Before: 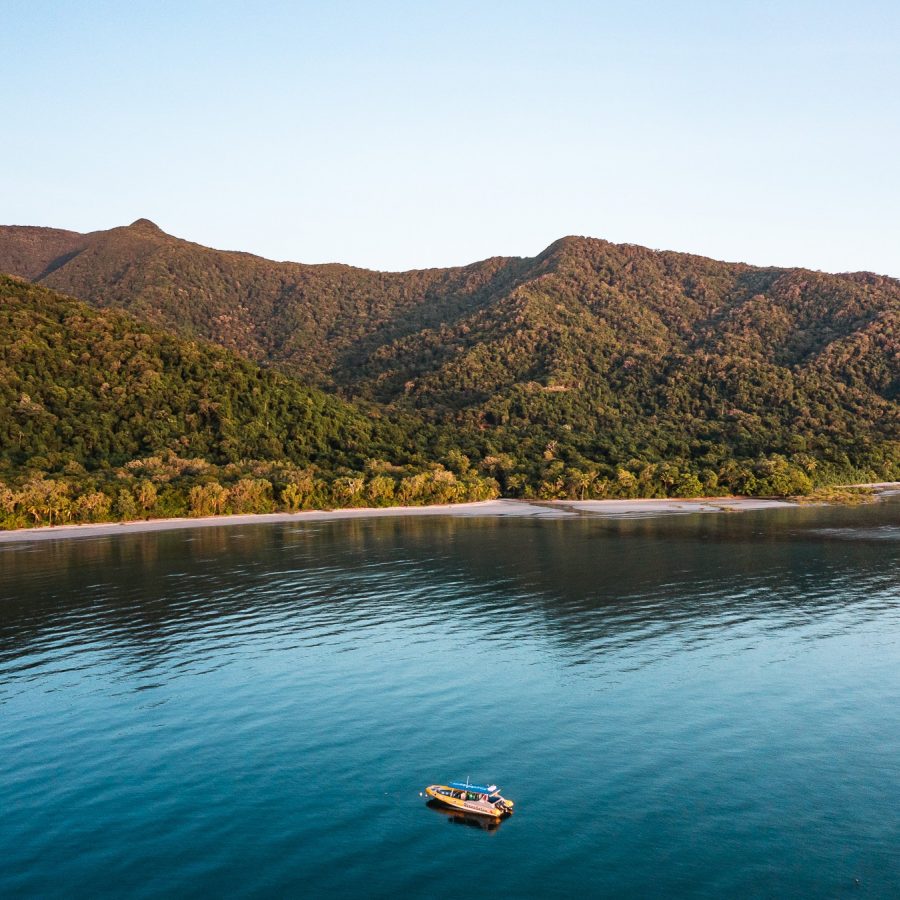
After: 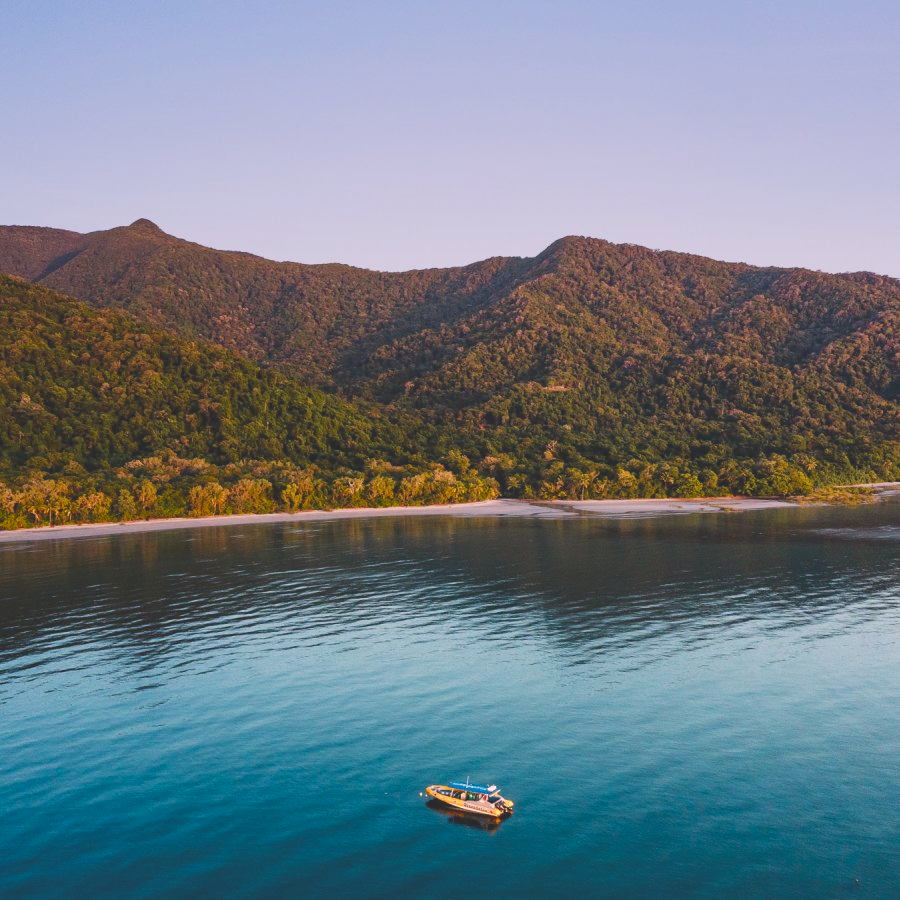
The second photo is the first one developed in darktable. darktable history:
color balance rgb: shadows lift › chroma 2%, shadows lift › hue 247.2°, power › chroma 0.3%, power › hue 25.2°, highlights gain › chroma 3%, highlights gain › hue 60°, global offset › luminance 2%, perceptual saturation grading › global saturation 20%, perceptual saturation grading › highlights -20%, perceptual saturation grading › shadows 30%
graduated density: hue 238.83°, saturation 50%
